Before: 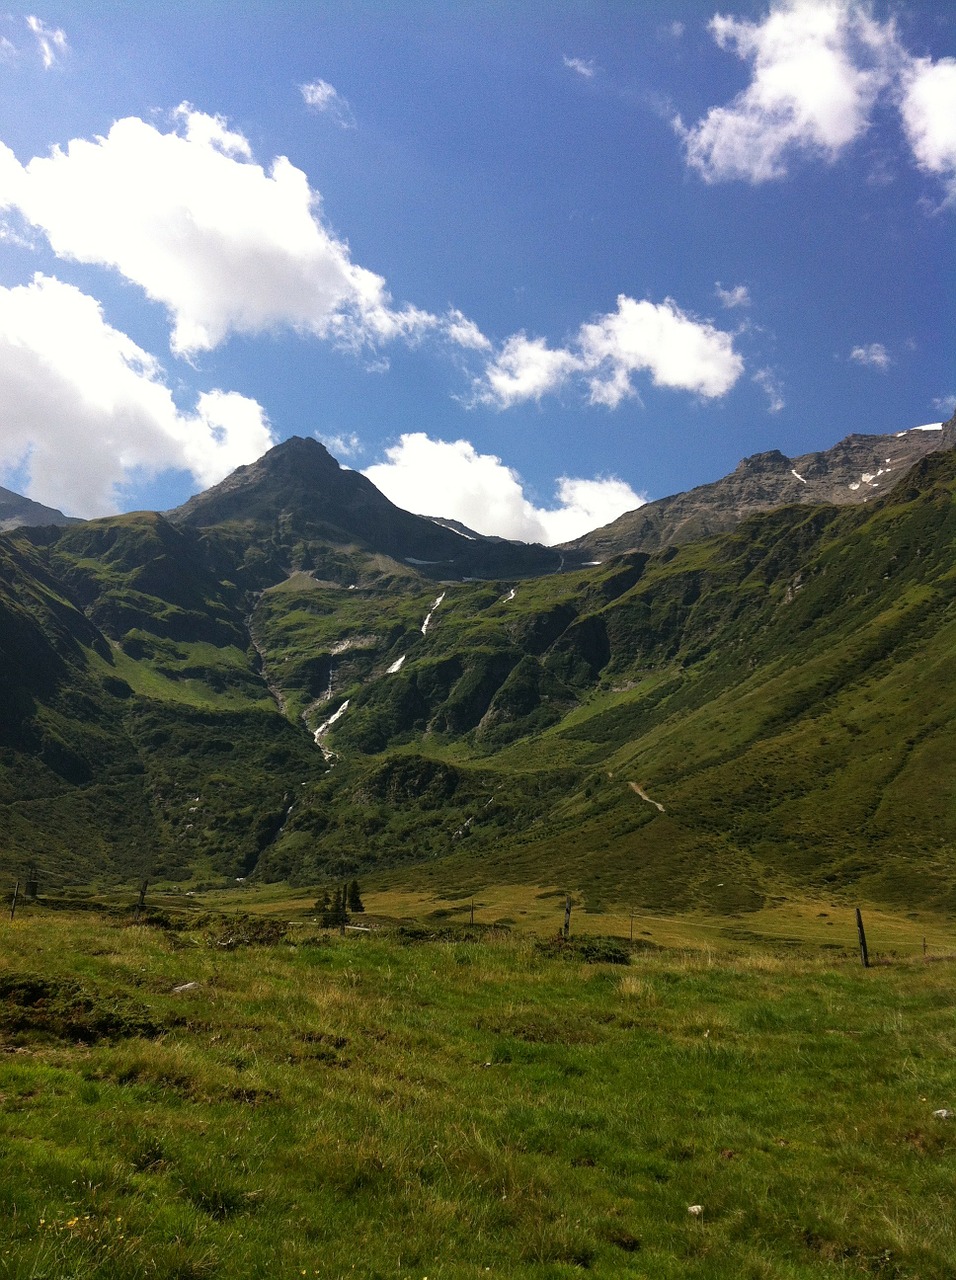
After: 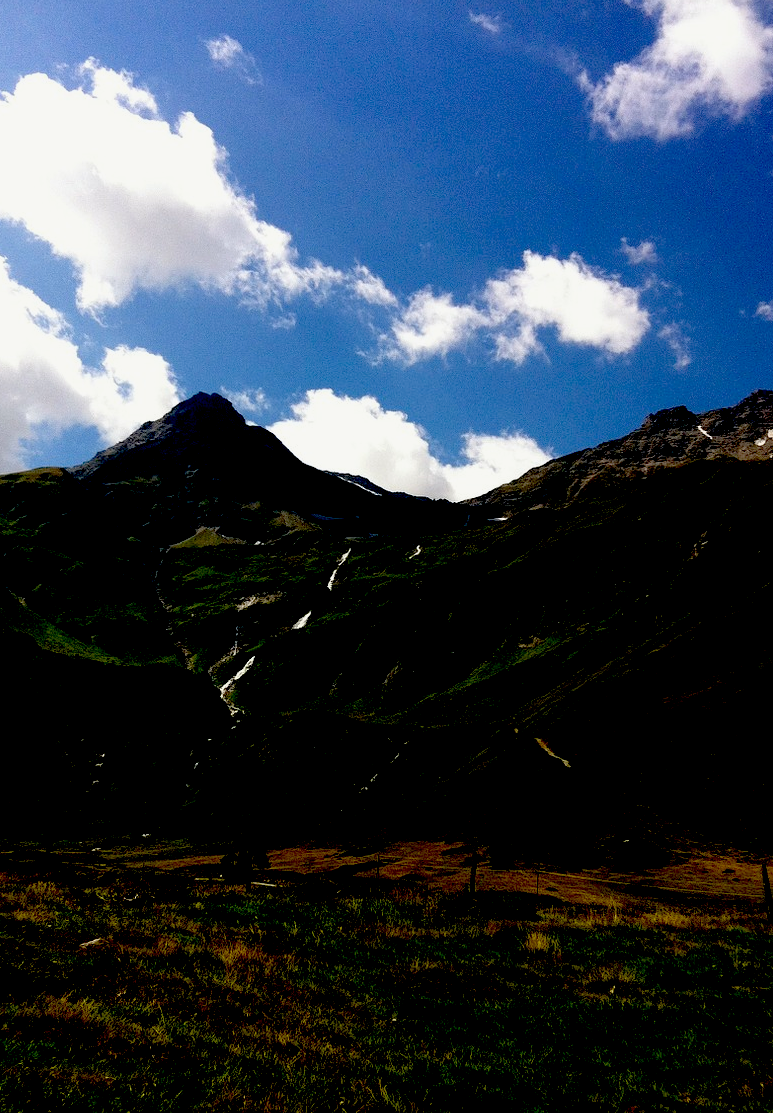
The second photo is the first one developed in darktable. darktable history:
crop: left 9.929%, top 3.475%, right 9.188%, bottom 9.529%
exposure: black level correction 0.1, exposure -0.092 EV, compensate highlight preservation false
